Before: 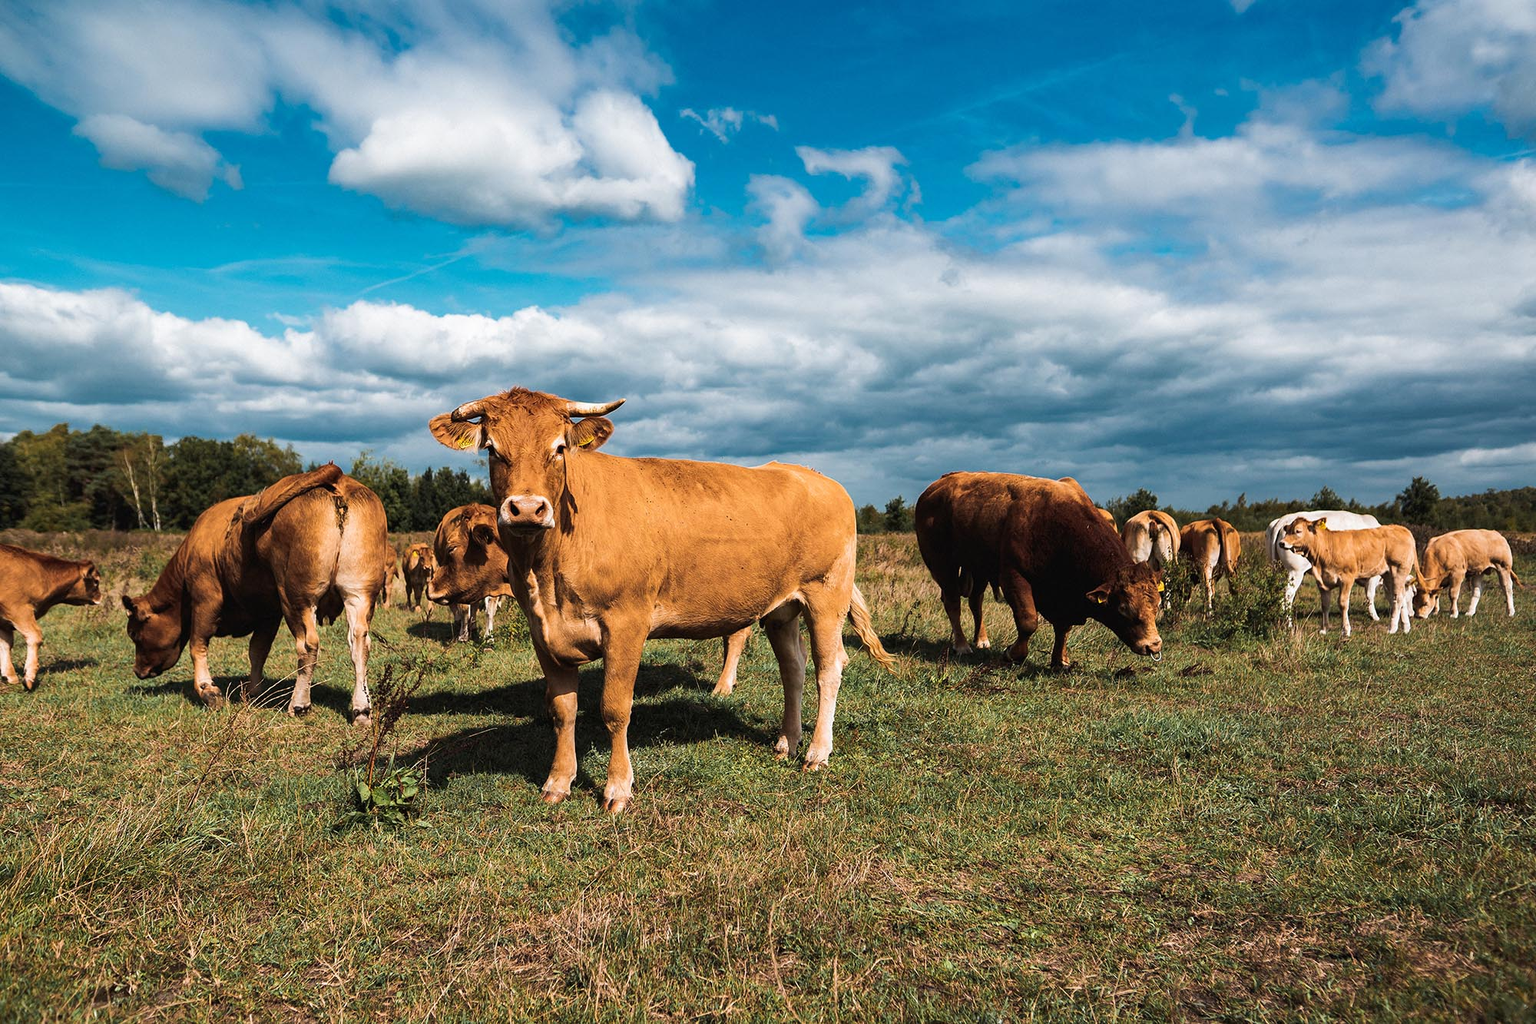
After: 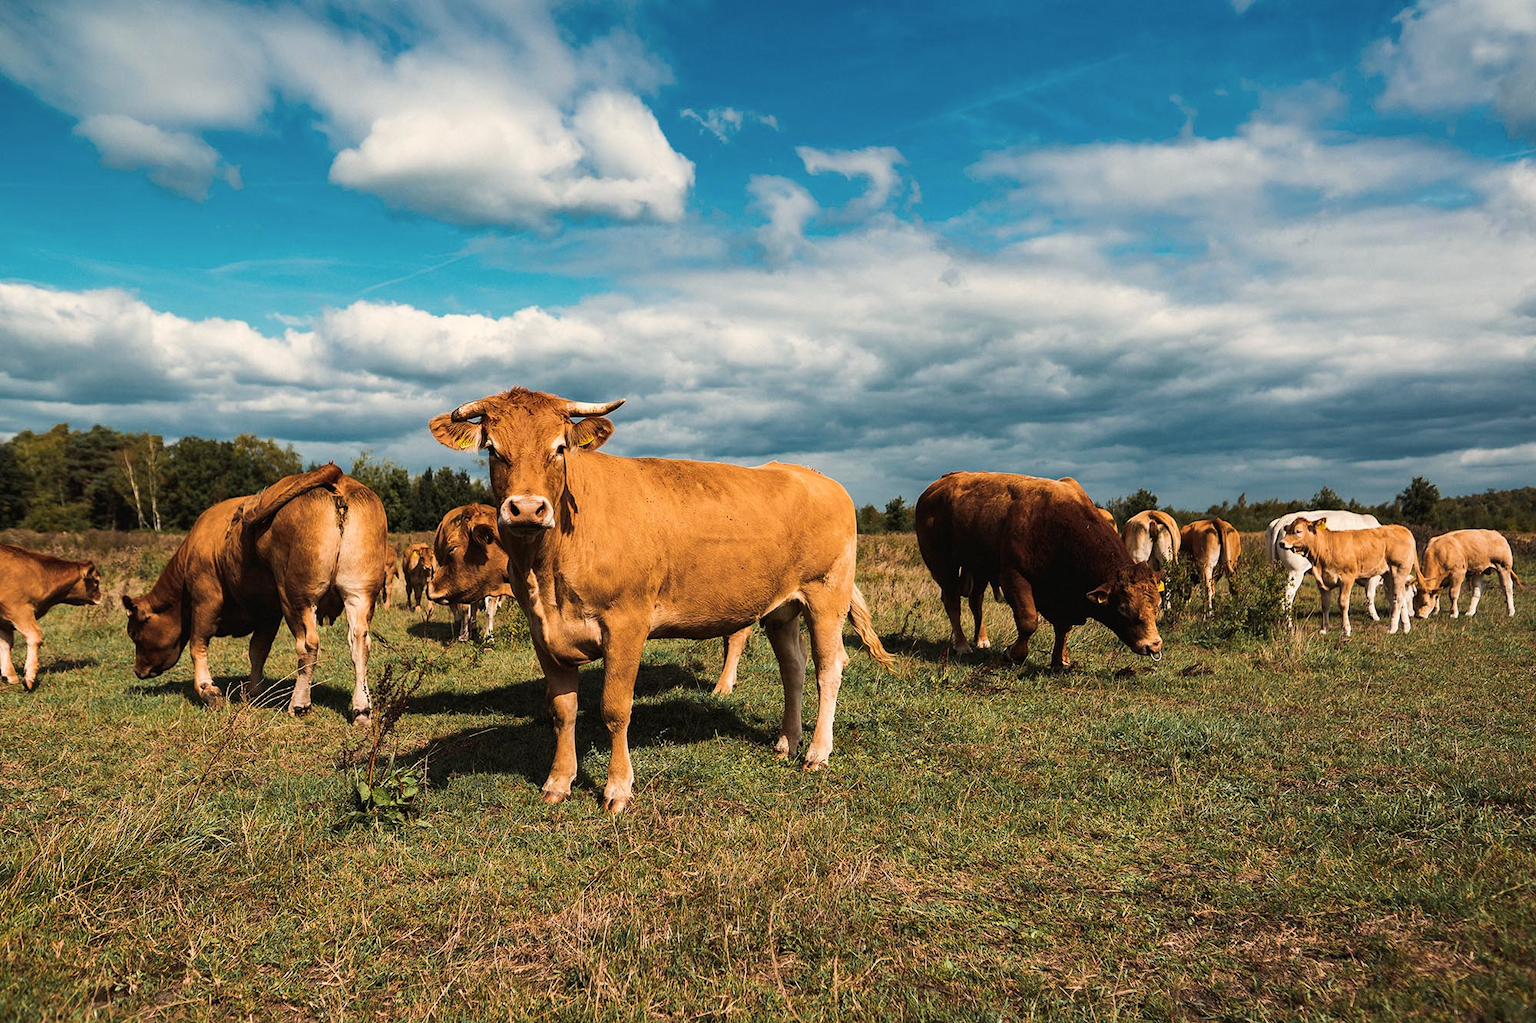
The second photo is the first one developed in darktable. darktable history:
exposure: exposure -0.05 EV
color calibration: x 0.329, y 0.345, temperature 5633 K
